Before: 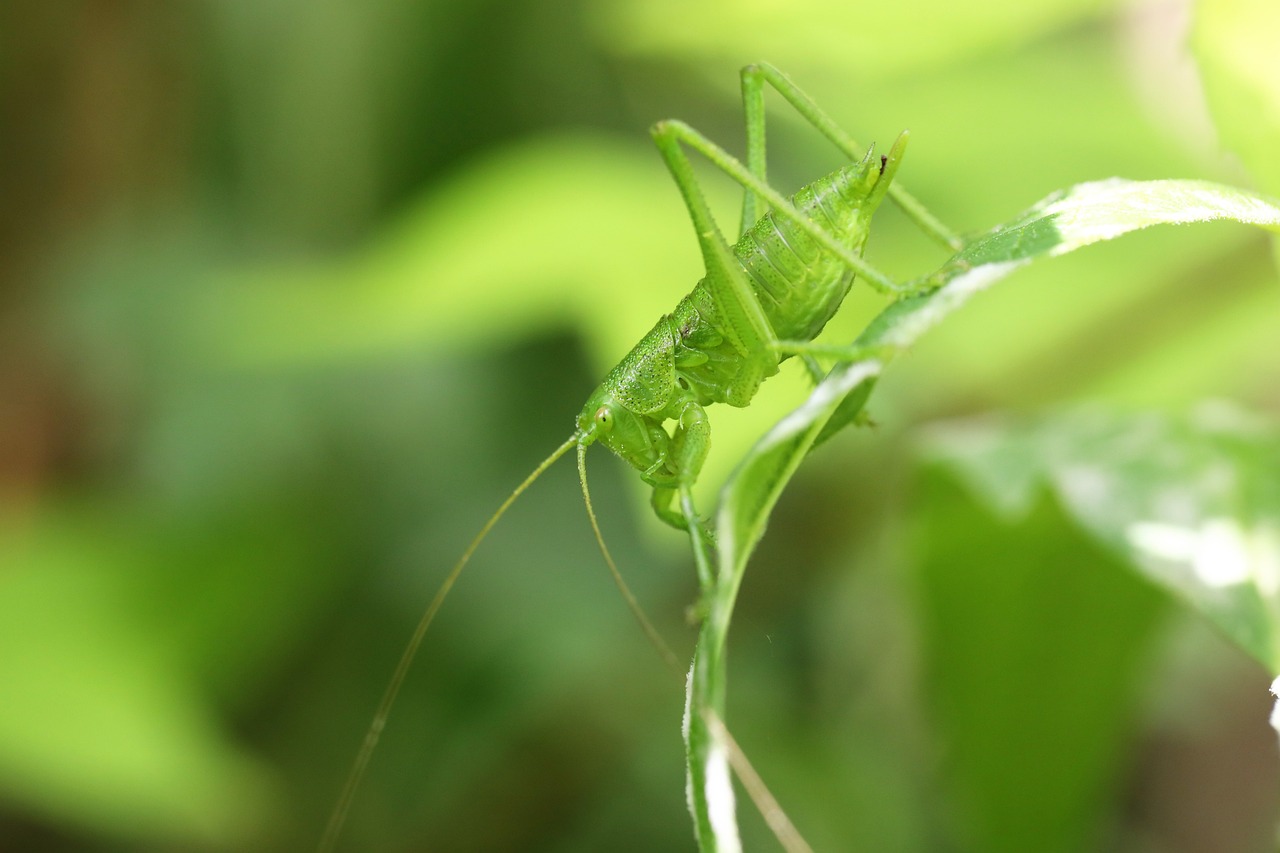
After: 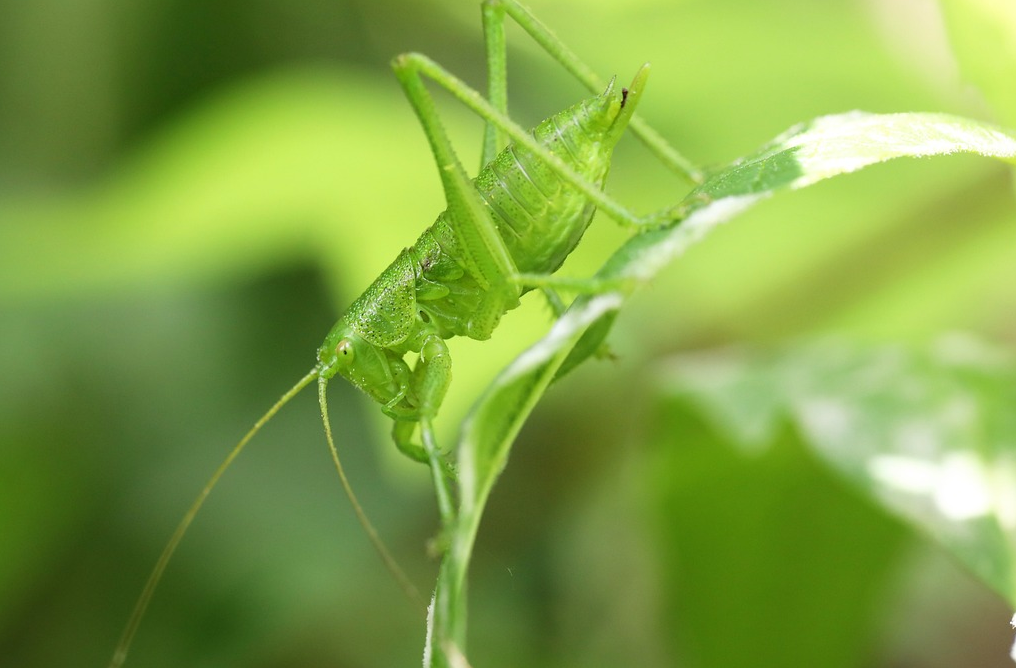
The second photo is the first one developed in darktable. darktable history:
crop and rotate: left 20.273%, top 8.086%, right 0.349%, bottom 13.541%
